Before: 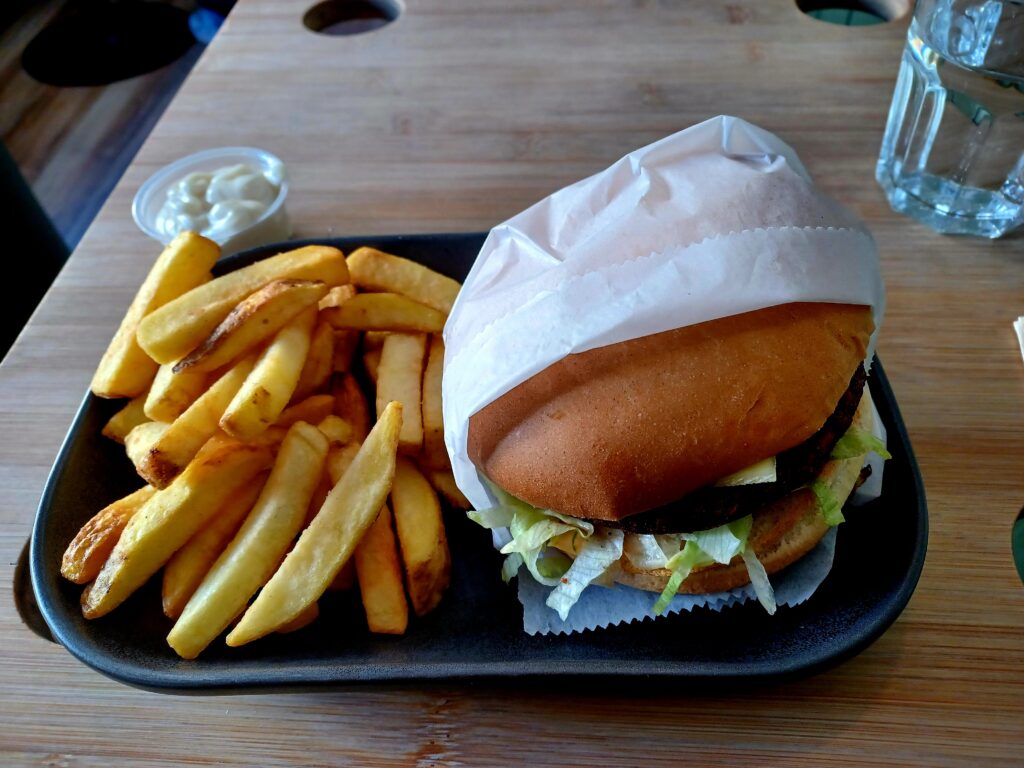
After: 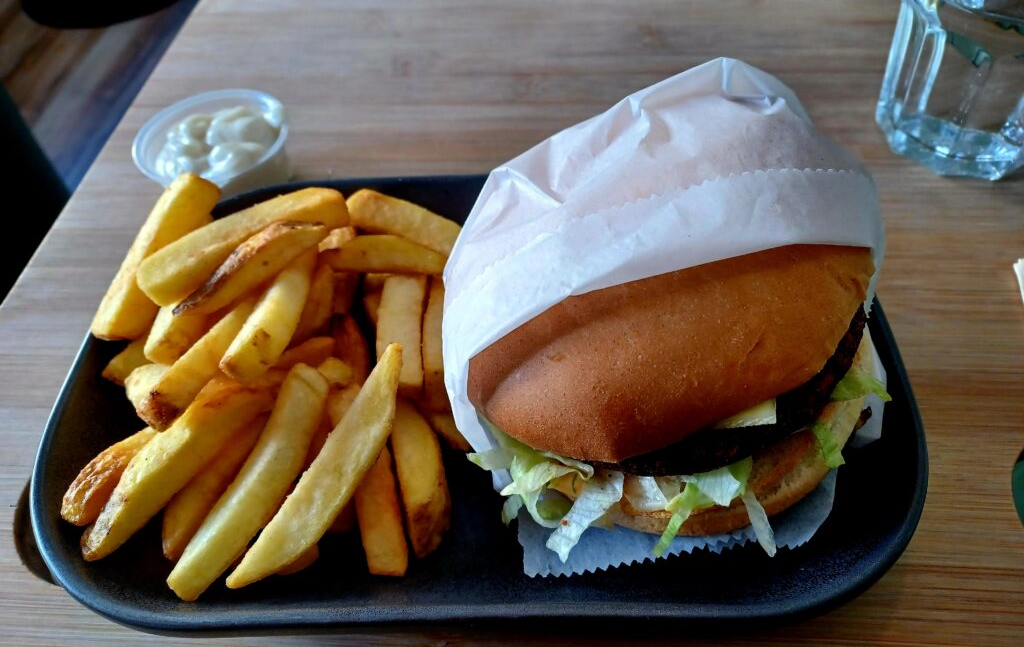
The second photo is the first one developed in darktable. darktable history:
crop: top 7.621%, bottom 8.08%
